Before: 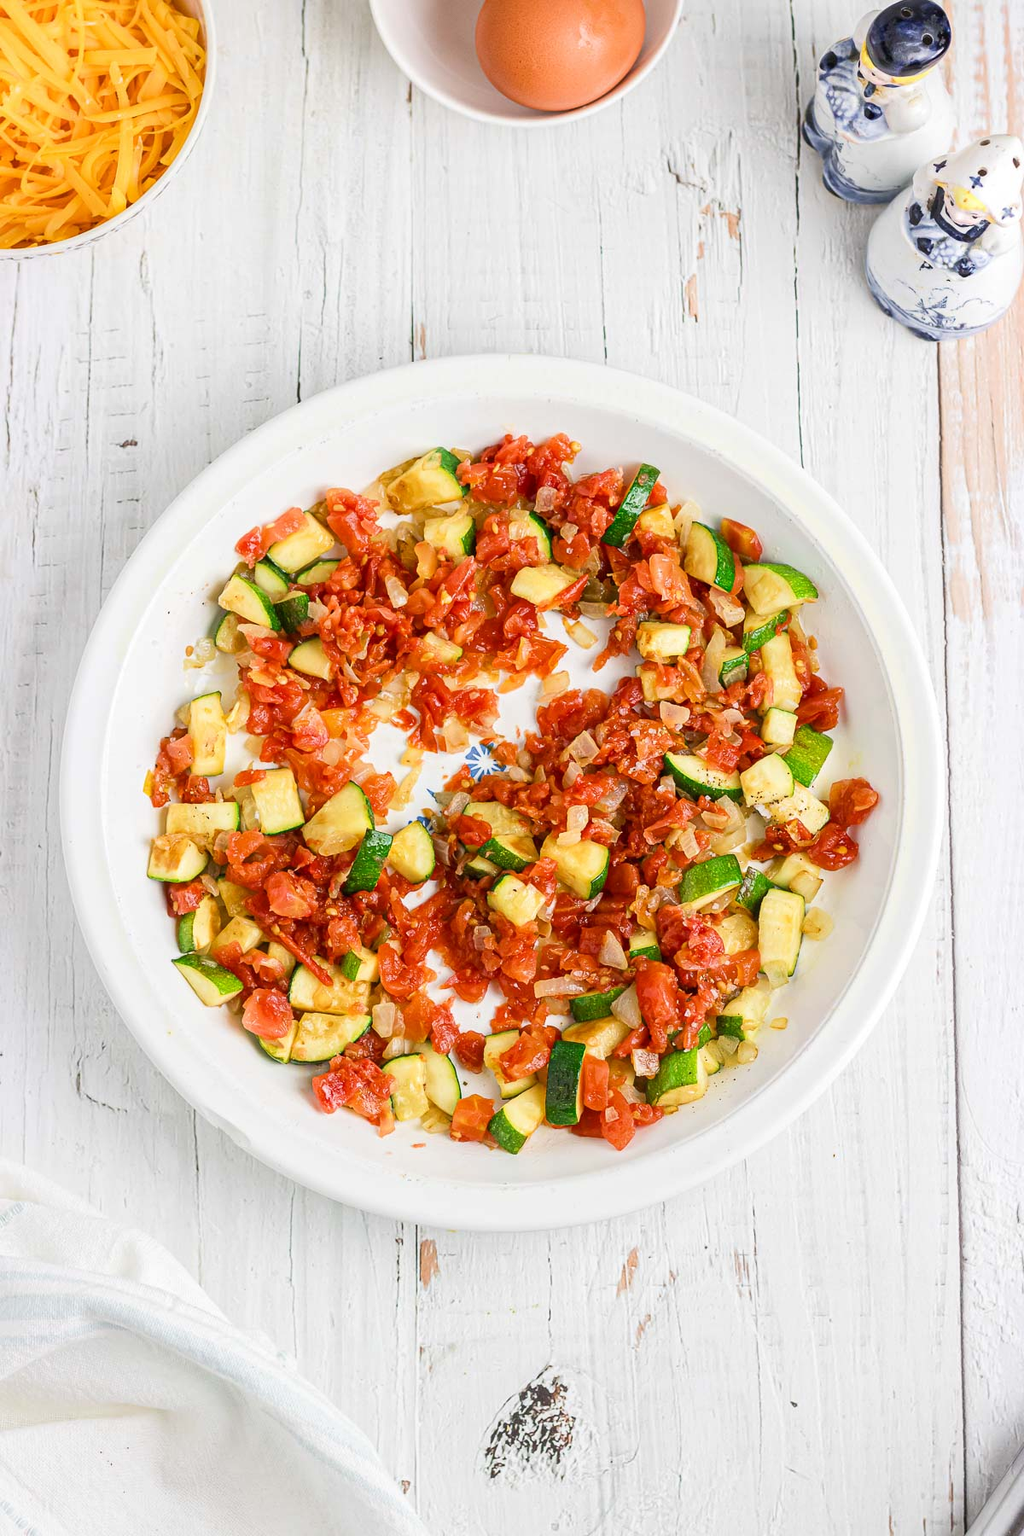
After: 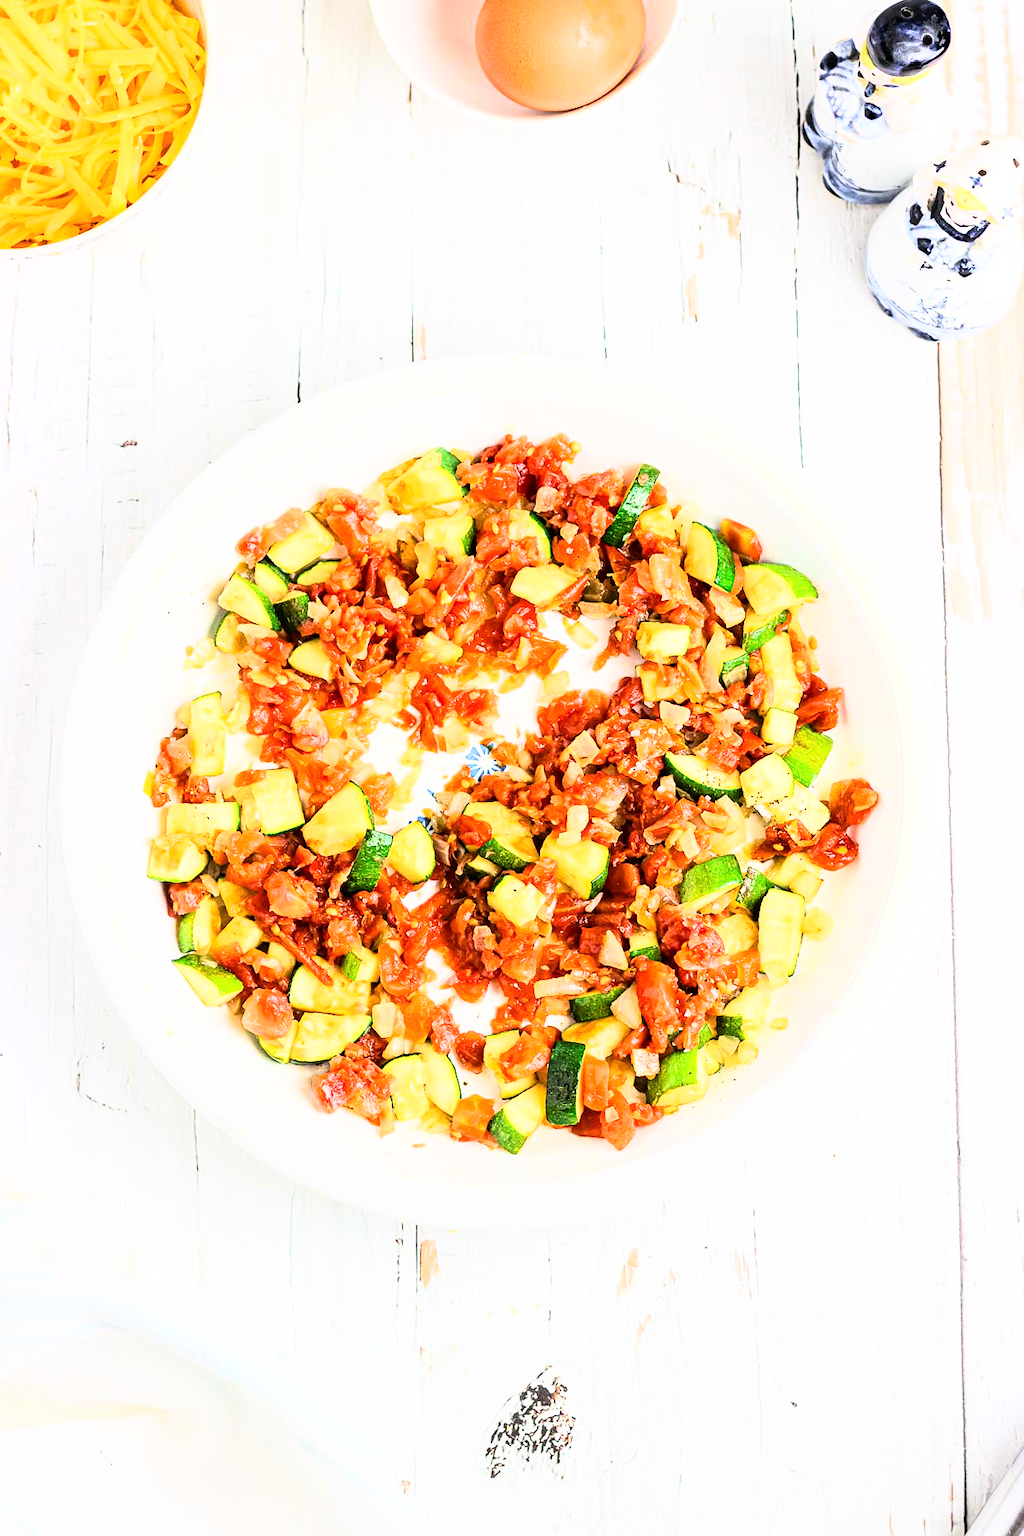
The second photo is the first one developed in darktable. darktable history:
white balance: emerald 1
rgb curve: curves: ch0 [(0, 0) (0.21, 0.15) (0.24, 0.21) (0.5, 0.75) (0.75, 0.96) (0.89, 0.99) (1, 1)]; ch1 [(0, 0.02) (0.21, 0.13) (0.25, 0.2) (0.5, 0.67) (0.75, 0.9) (0.89, 0.97) (1, 1)]; ch2 [(0, 0.02) (0.21, 0.13) (0.25, 0.2) (0.5, 0.67) (0.75, 0.9) (0.89, 0.97) (1, 1)], compensate middle gray true
